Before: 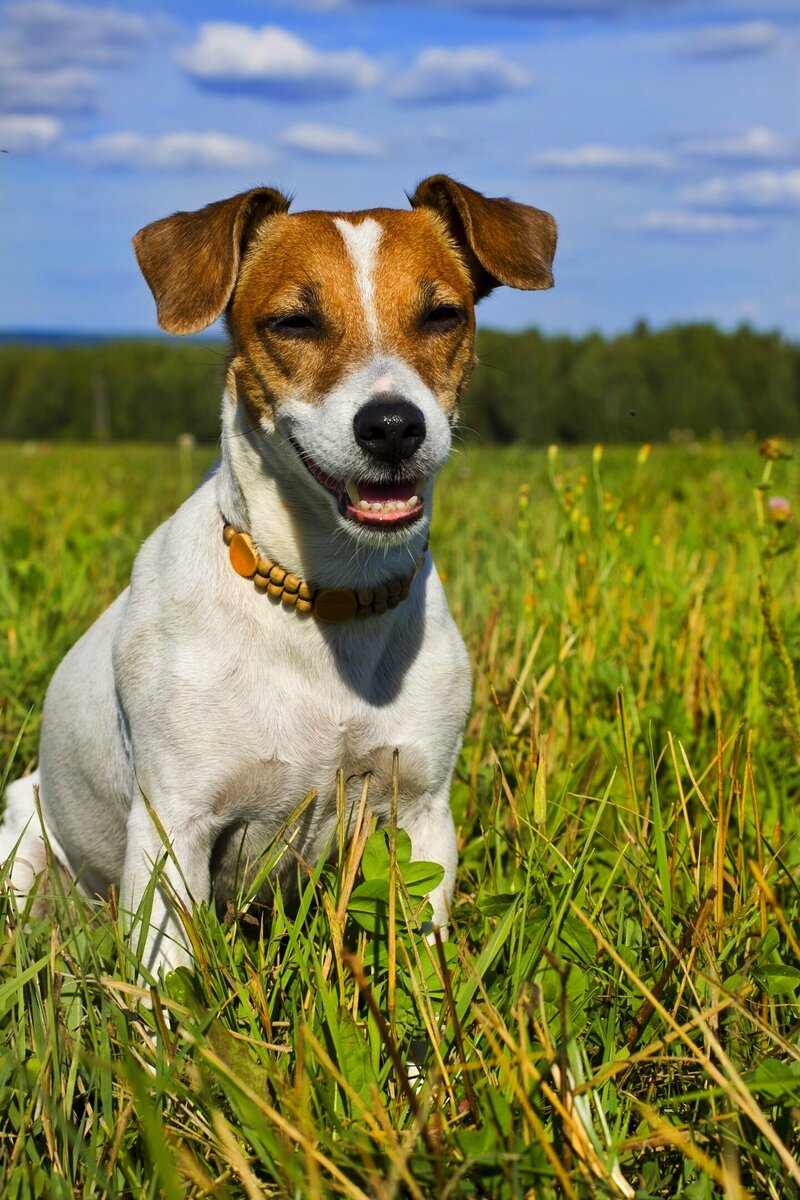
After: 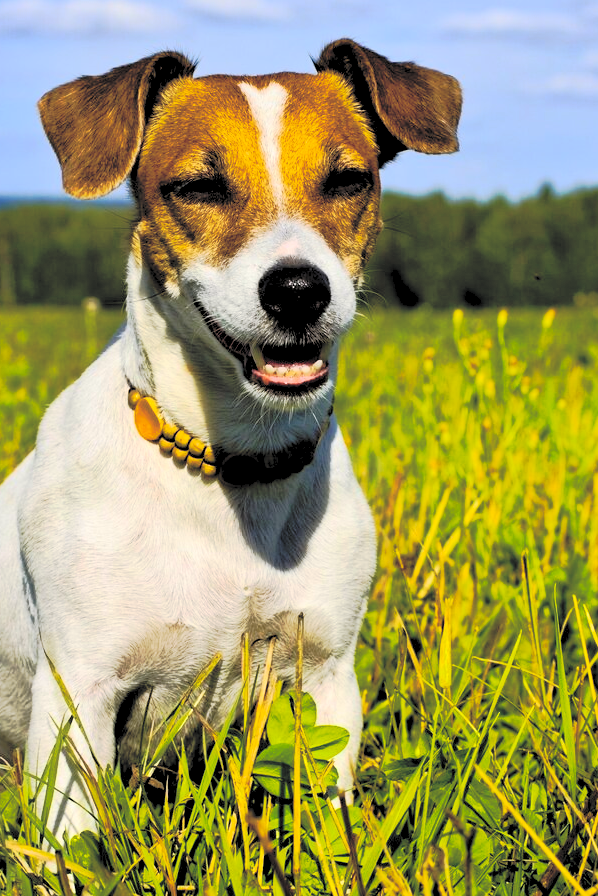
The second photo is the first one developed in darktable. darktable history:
crop and rotate: left 11.905%, top 11.412%, right 13.321%, bottom 13.916%
color balance rgb: shadows lift › luminance -19.612%, highlights gain › chroma 0.215%, highlights gain › hue 332.26°, global offset › luminance -1.416%, linear chroma grading › global chroma 4.922%, perceptual saturation grading › global saturation 24.87%, perceptual brilliance grading › highlights 1.437%, perceptual brilliance grading › mid-tones -49.953%, perceptual brilliance grading › shadows -49.973%
contrast brightness saturation: brightness 0.989
tone curve: curves: ch0 [(0, 0) (0.003, 0.006) (0.011, 0.011) (0.025, 0.02) (0.044, 0.032) (0.069, 0.035) (0.1, 0.046) (0.136, 0.063) (0.177, 0.089) (0.224, 0.12) (0.277, 0.16) (0.335, 0.206) (0.399, 0.268) (0.468, 0.359) (0.543, 0.466) (0.623, 0.582) (0.709, 0.722) (0.801, 0.808) (0.898, 0.886) (1, 1)], preserve colors none
